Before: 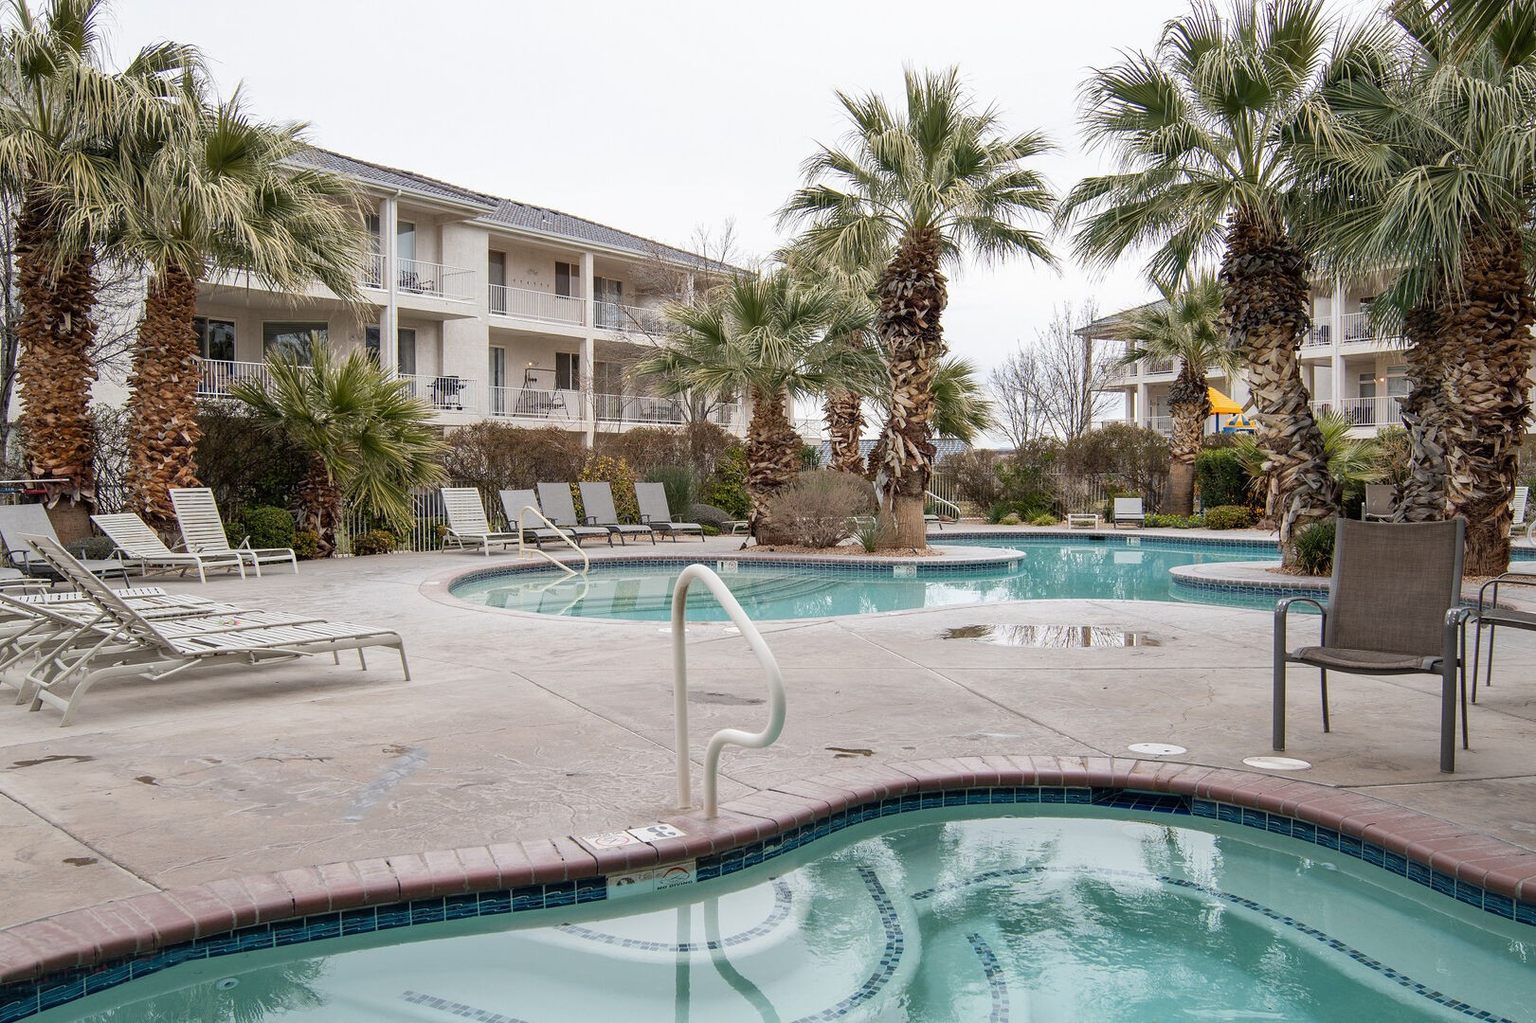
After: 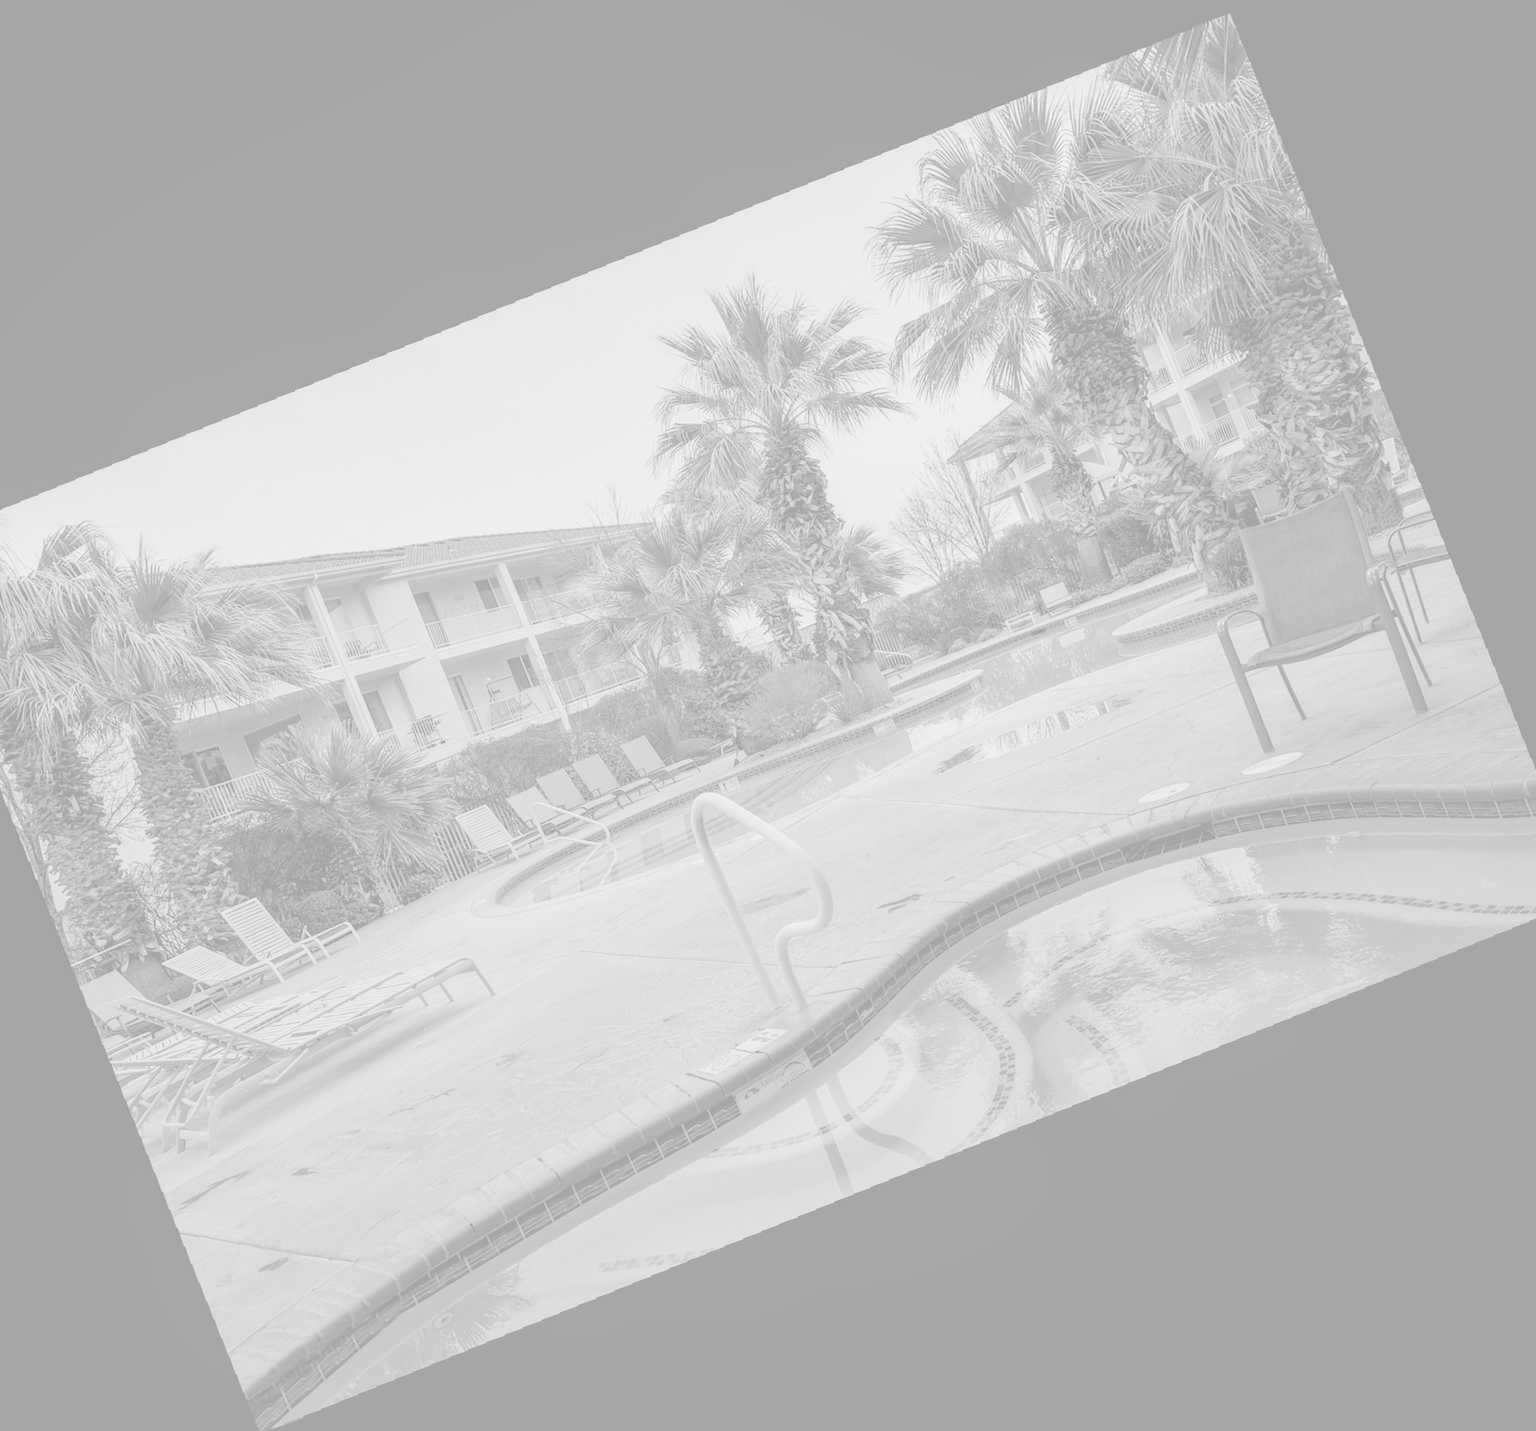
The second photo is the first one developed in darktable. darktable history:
velvia: strength 27%
color balance rgb: perceptual saturation grading › global saturation 20%, global vibrance 20%
crop and rotate: angle 19.43°, left 6.812%, right 4.125%, bottom 1.087%
monochrome: on, module defaults
colorize: hue 331.2°, saturation 75%, source mix 30.28%, lightness 70.52%, version 1
rotate and perspective: rotation -2.56°, automatic cropping off
local contrast: on, module defaults
color balance: contrast -15%
